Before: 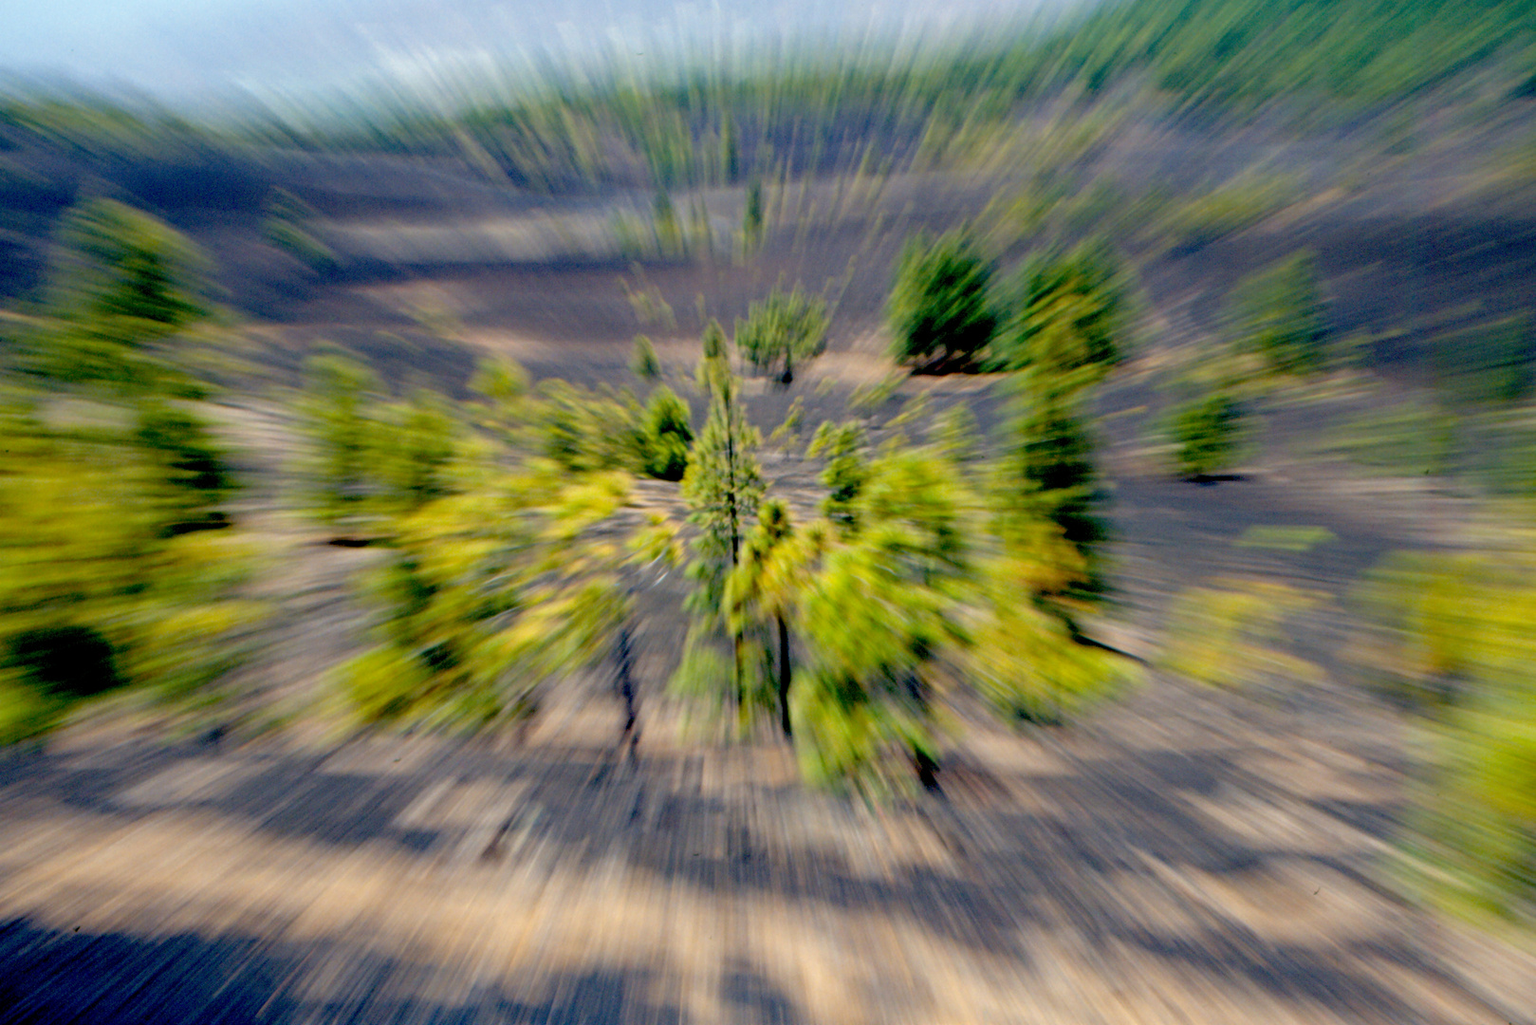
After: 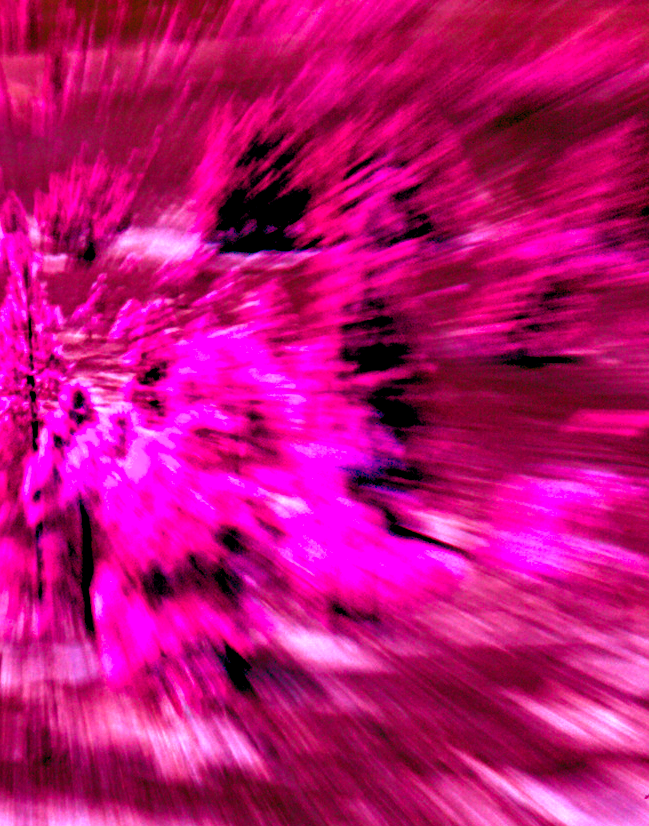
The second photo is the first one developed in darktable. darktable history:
exposure: black level correction 0, exposure 0.7 EV, compensate exposure bias true, compensate highlight preservation false
color balance rgb: shadows lift › luminance -18.76%, shadows lift › chroma 35.44%, power › luminance -3.76%, power › hue 142.17°, highlights gain › chroma 7.5%, highlights gain › hue 184.75°, global offset › luminance -0.52%, global offset › chroma 0.91%, global offset › hue 173.36°, shadows fall-off 300%, white fulcrum 2 EV, highlights fall-off 300%, linear chroma grading › shadows 17.19%, linear chroma grading › highlights 61.12%, linear chroma grading › global chroma 50%, hue shift -150.52°, perceptual brilliance grading › global brilliance 12%, mask middle-gray fulcrum 100%, contrast gray fulcrum 38.43%, contrast 35.15%, saturation formula JzAzBz (2021)
shadows and highlights: highlights color adjustment 0%, low approximation 0.01, soften with gaussian
crop: left 45.721%, top 13.393%, right 14.118%, bottom 10.01%
